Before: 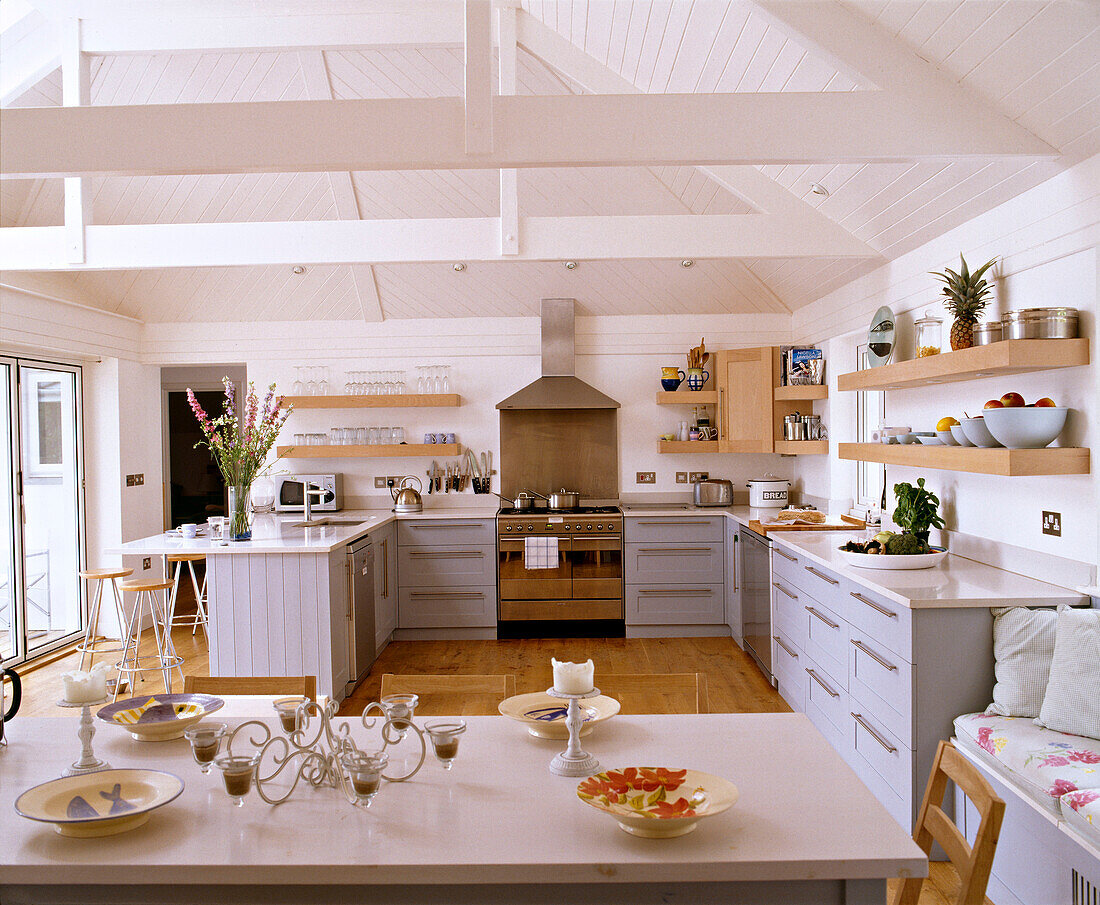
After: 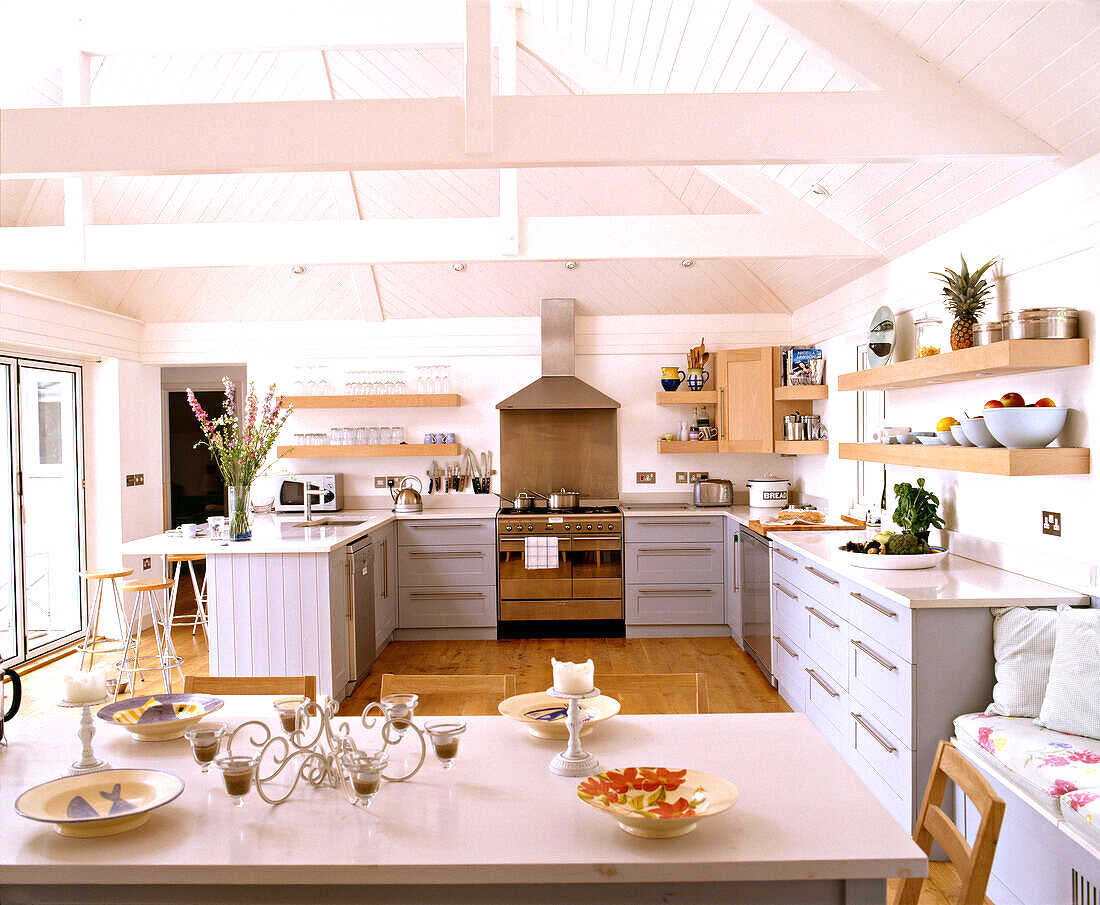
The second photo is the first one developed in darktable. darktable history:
exposure: exposure 0.607 EV, compensate highlight preservation false
